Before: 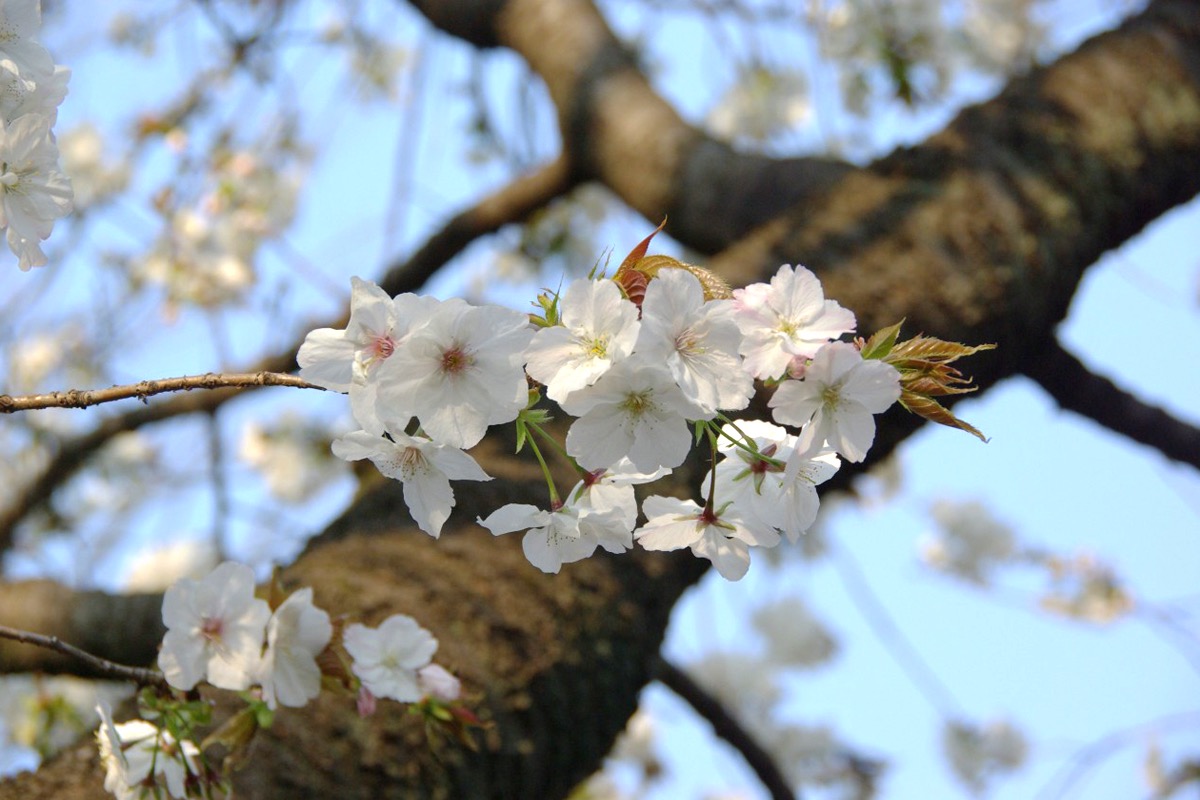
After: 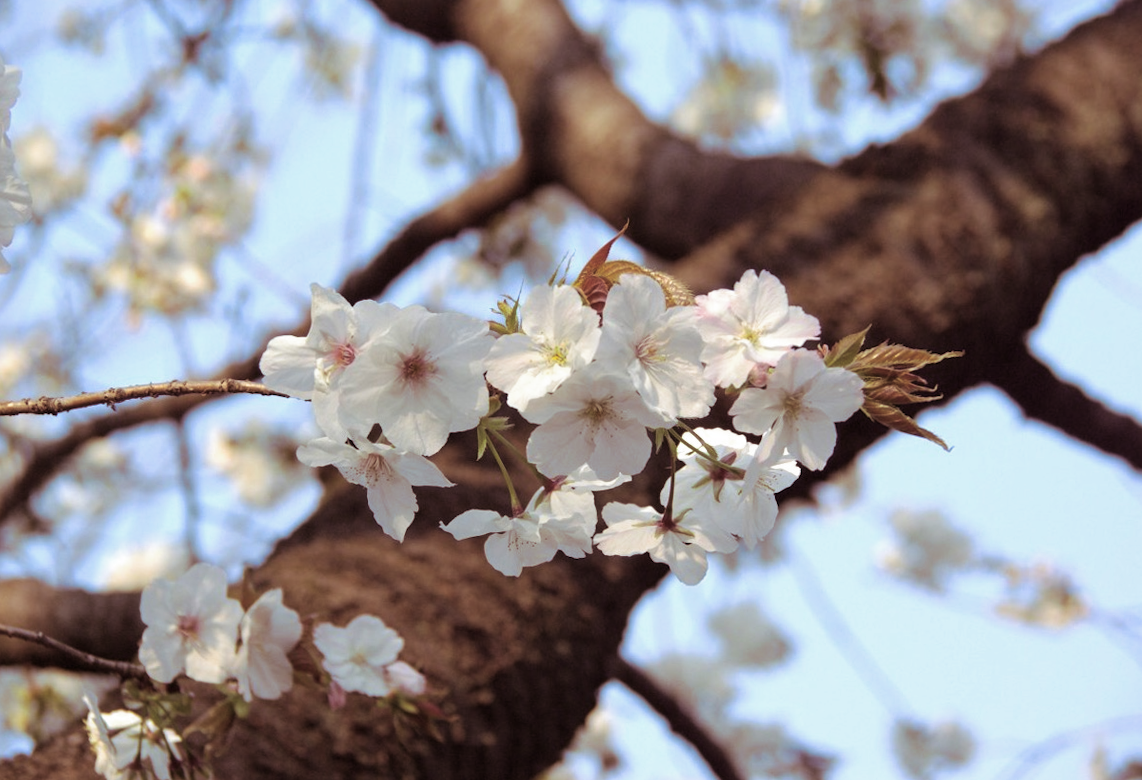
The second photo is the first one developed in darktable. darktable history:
split-toning: shadows › saturation 0.41, highlights › saturation 0, compress 33.55%
rotate and perspective: rotation 0.074°, lens shift (vertical) 0.096, lens shift (horizontal) -0.041, crop left 0.043, crop right 0.952, crop top 0.024, crop bottom 0.979
